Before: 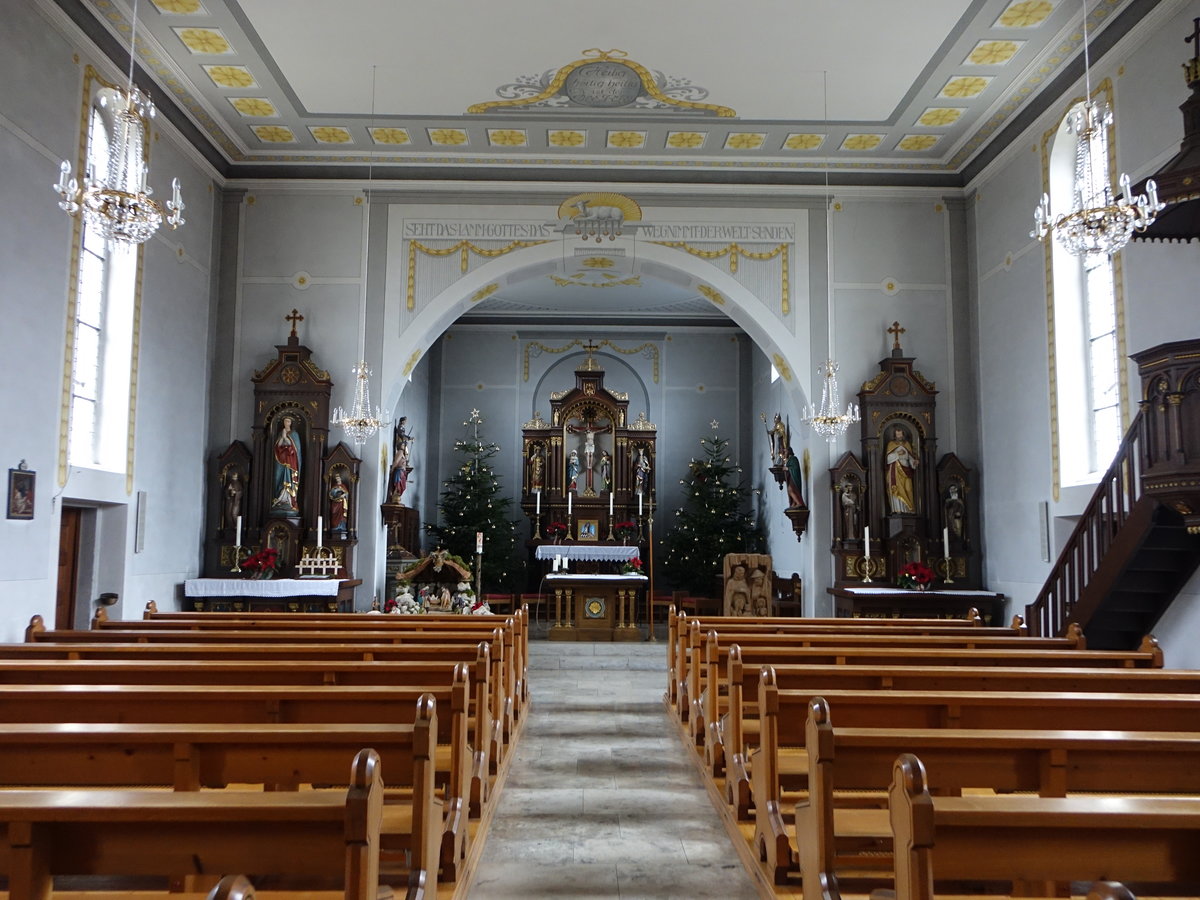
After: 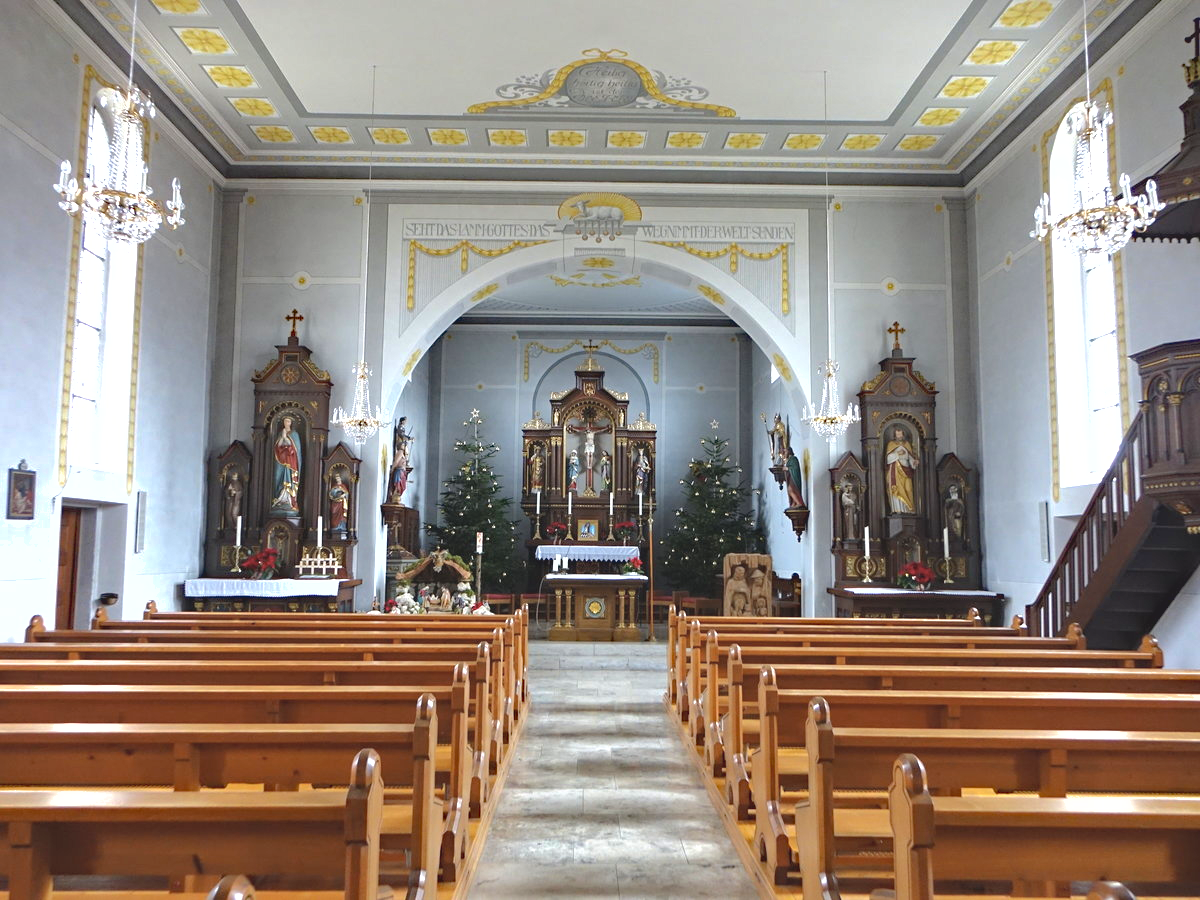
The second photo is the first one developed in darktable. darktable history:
contrast brightness saturation: contrast -0.144, brightness 0.042, saturation -0.121
haze removal: adaptive false
exposure: exposure 1.211 EV, compensate highlight preservation false
shadows and highlights: shadows 30.02
